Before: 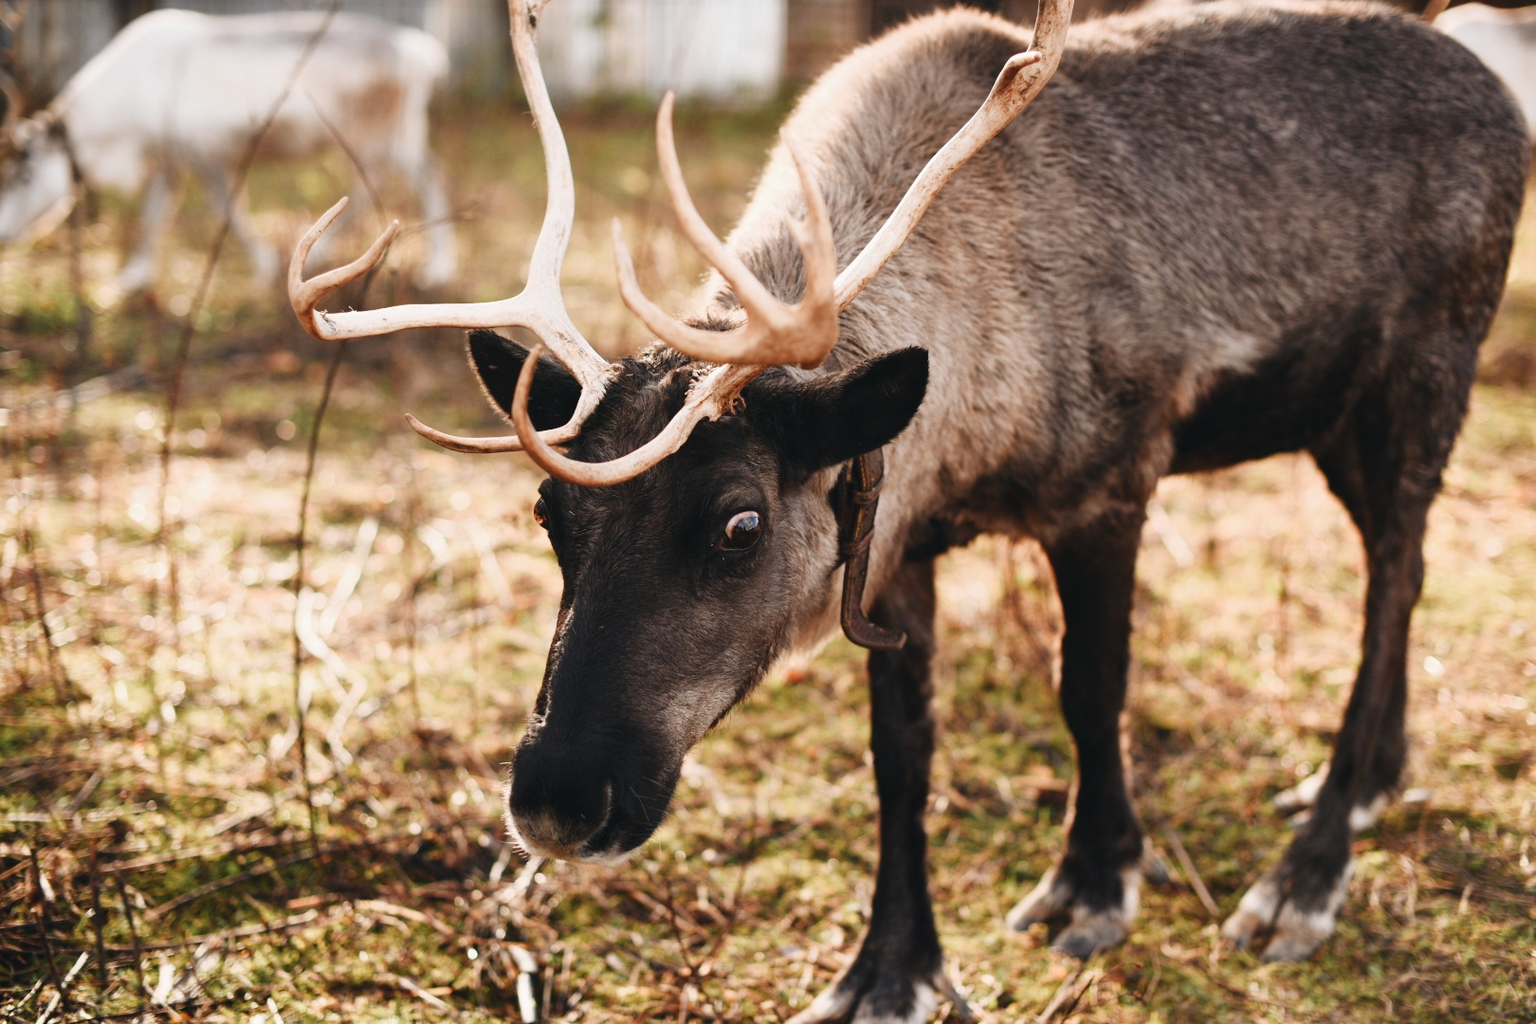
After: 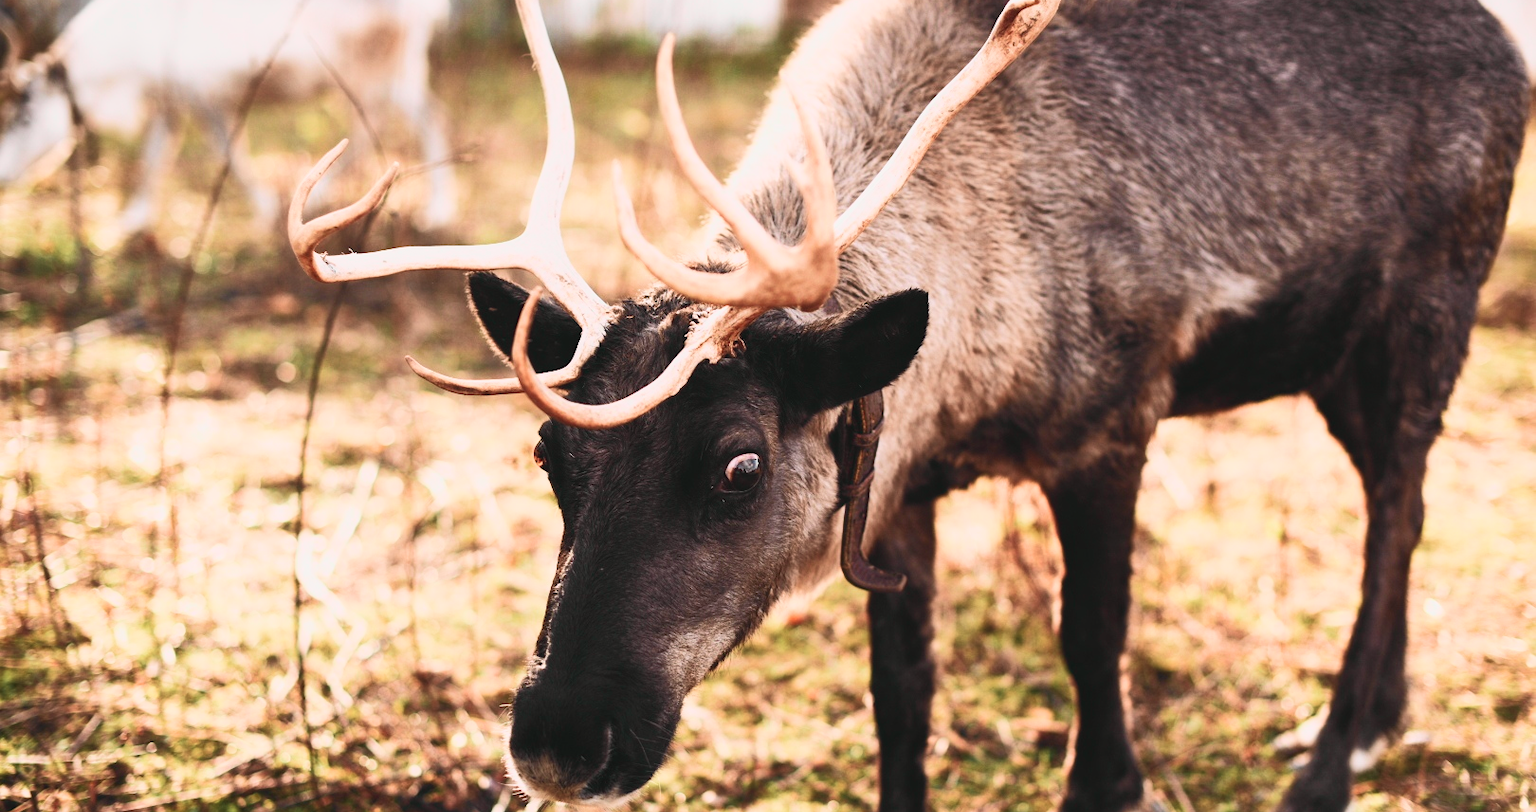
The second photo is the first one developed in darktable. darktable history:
tone curve: curves: ch0 [(0, 0.026) (0.172, 0.194) (0.398, 0.437) (0.469, 0.544) (0.612, 0.741) (0.845, 0.926) (1, 0.968)]; ch1 [(0, 0) (0.437, 0.453) (0.472, 0.467) (0.502, 0.502) (0.531, 0.537) (0.574, 0.583) (0.617, 0.64) (0.699, 0.749) (0.859, 0.919) (1, 1)]; ch2 [(0, 0) (0.33, 0.301) (0.421, 0.443) (0.476, 0.502) (0.511, 0.504) (0.553, 0.55) (0.595, 0.586) (0.664, 0.664) (1, 1)], color space Lab, independent channels, preserve colors none
velvia: on, module defaults
crop and rotate: top 5.667%, bottom 14.937%
